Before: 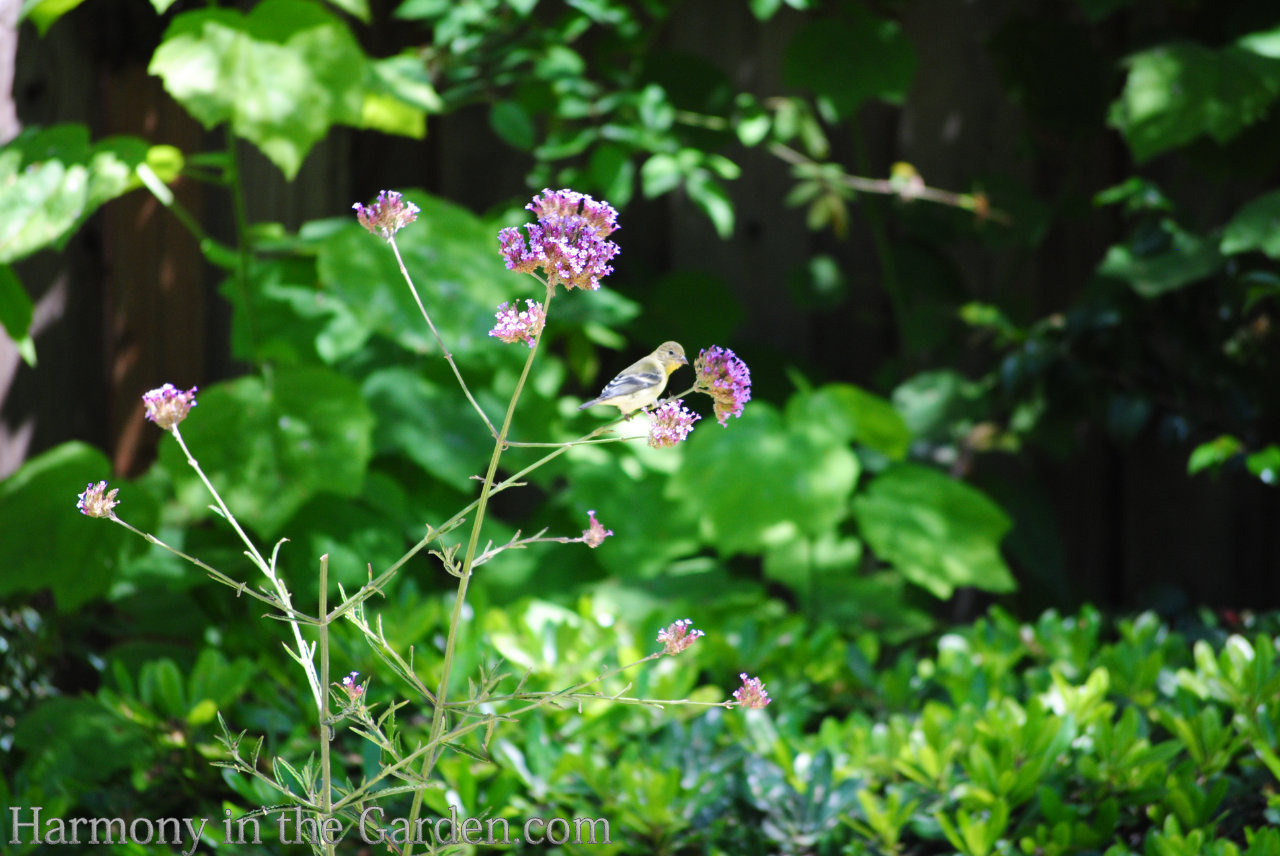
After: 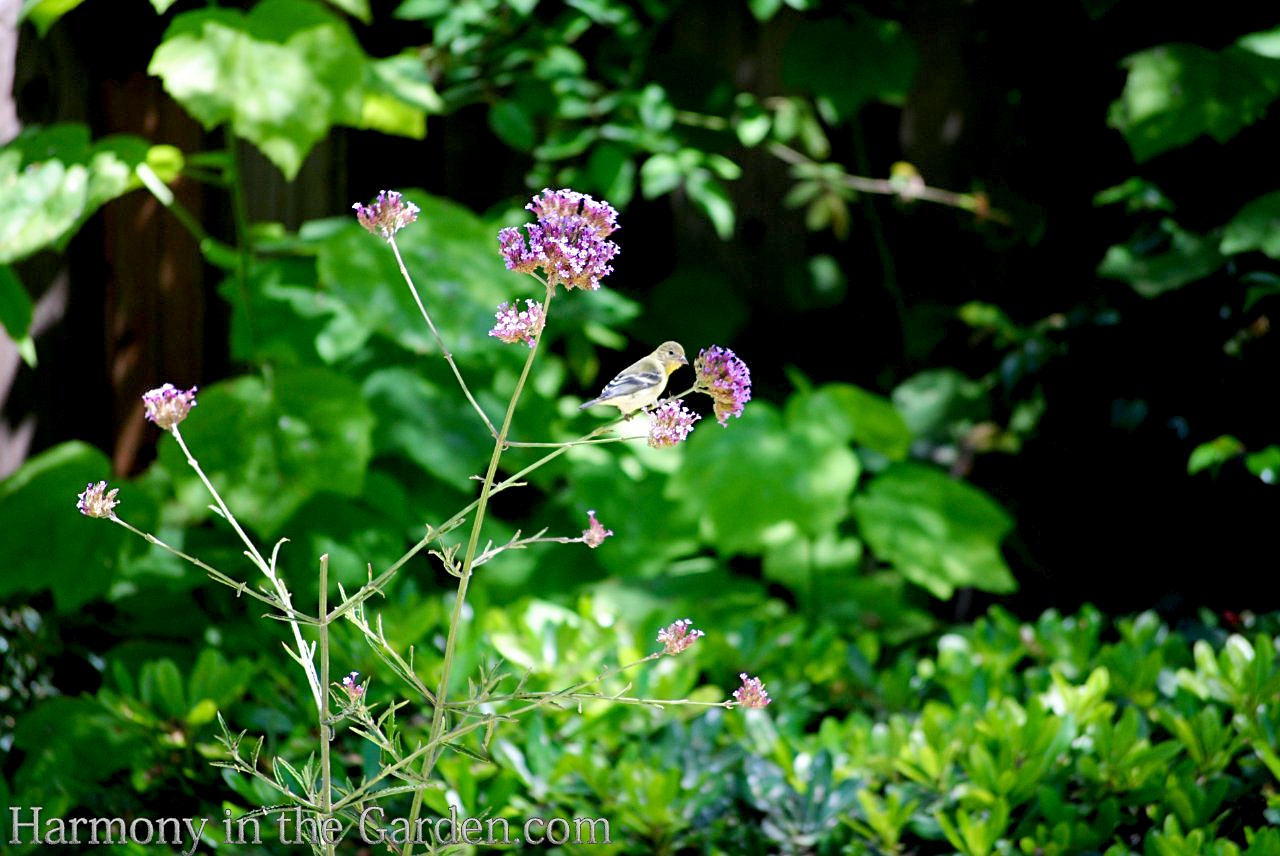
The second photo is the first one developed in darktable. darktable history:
sharpen: on, module defaults
exposure: black level correction 0.011, compensate highlight preservation false
